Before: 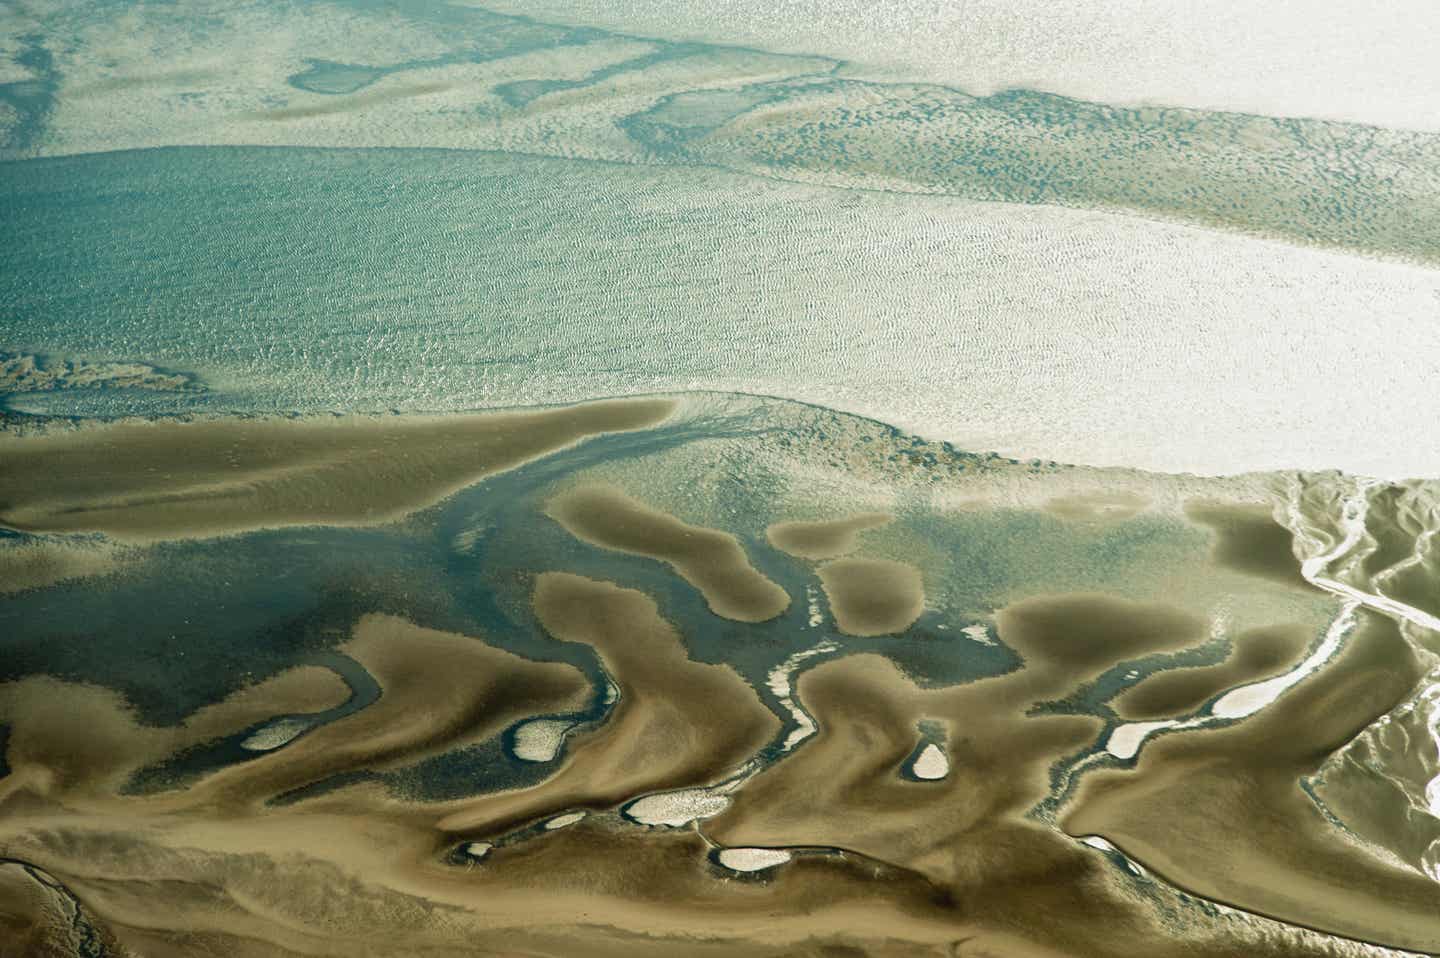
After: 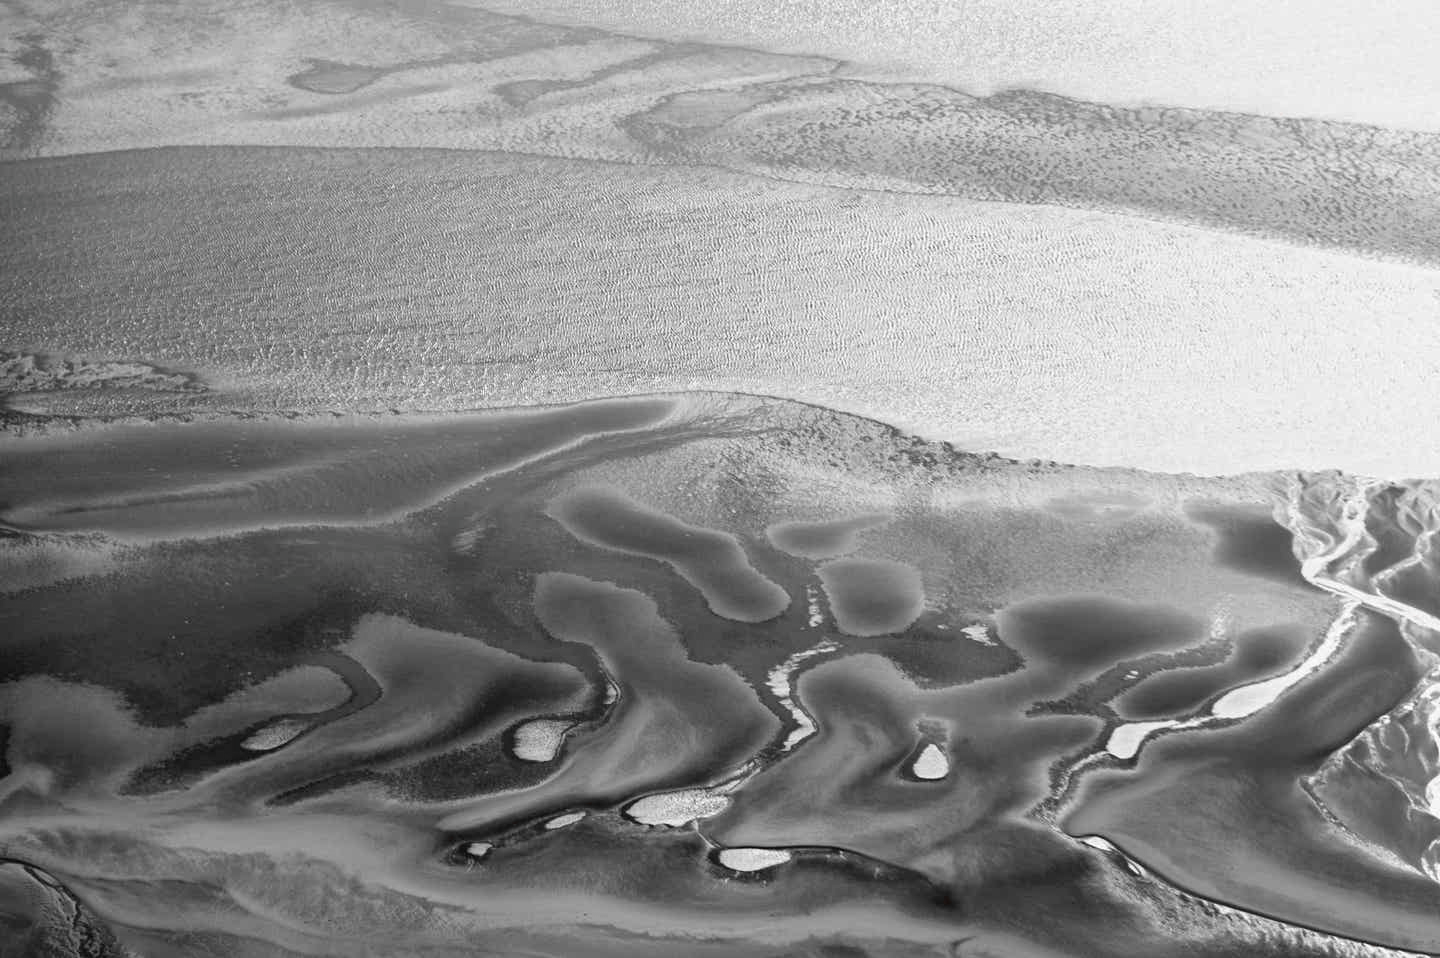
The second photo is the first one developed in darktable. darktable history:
color zones: curves: ch1 [(0, 0.006) (0.094, 0.285) (0.171, 0.001) (0.429, 0.001) (0.571, 0.003) (0.714, 0.004) (0.857, 0.004) (1, 0.006)]
